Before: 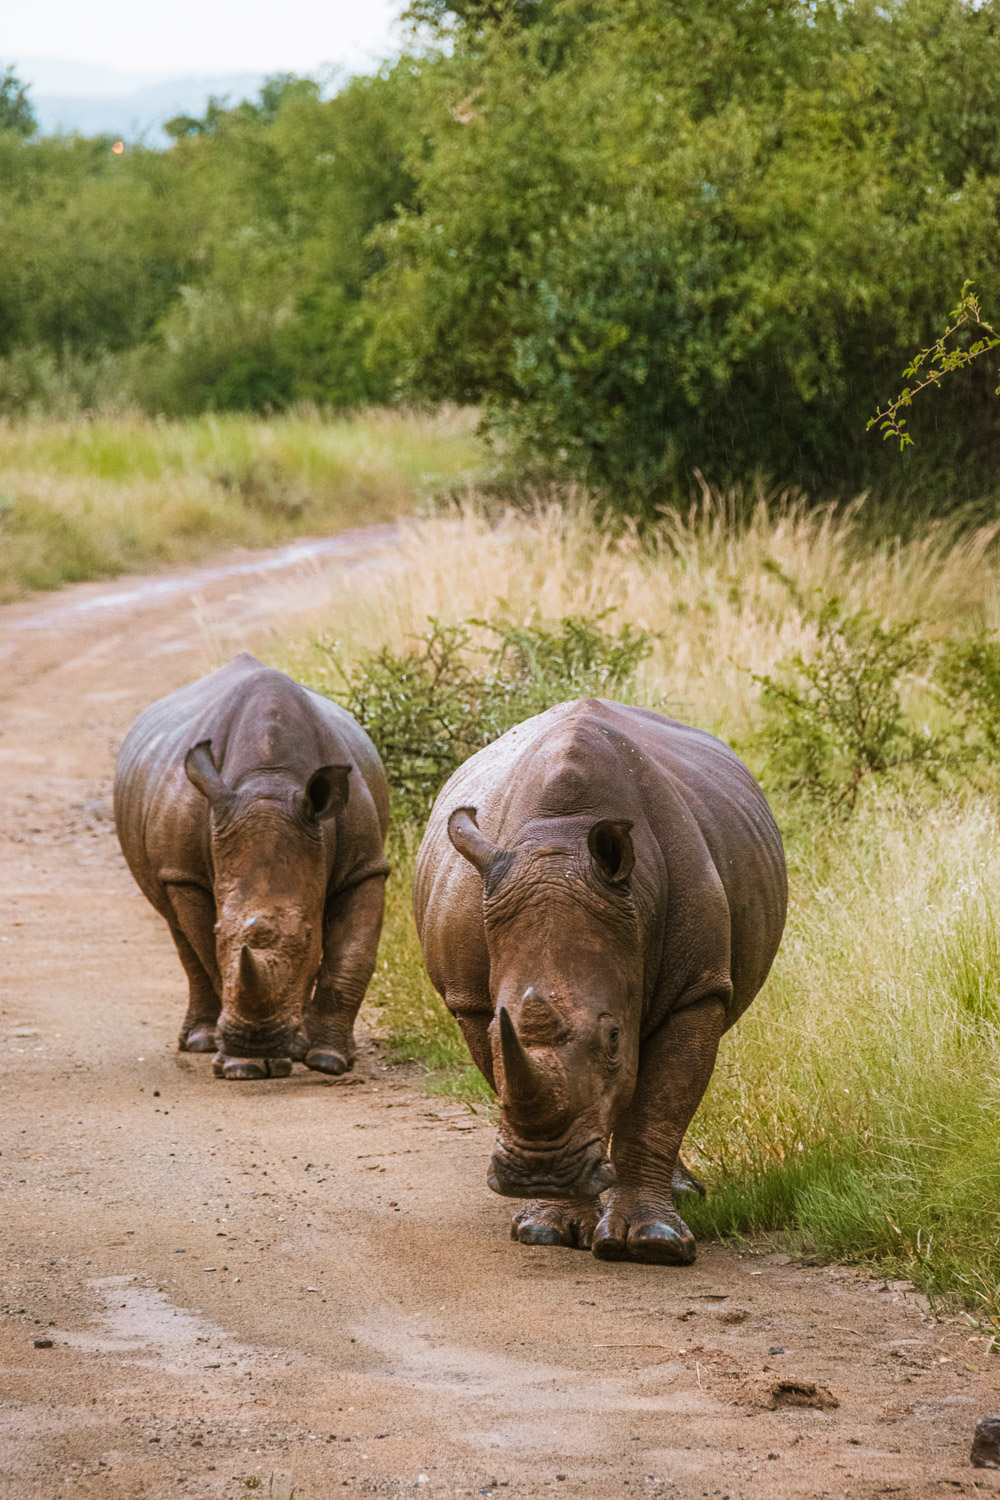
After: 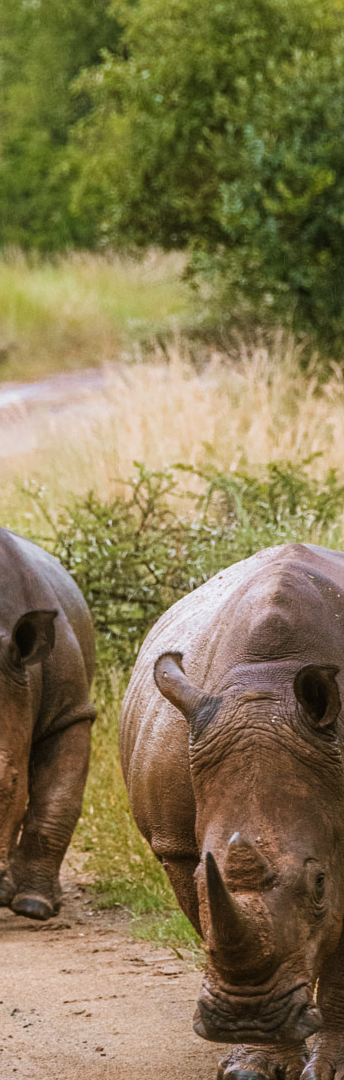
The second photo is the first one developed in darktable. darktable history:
crop and rotate: left 29.45%, top 10.363%, right 36.084%, bottom 17.632%
